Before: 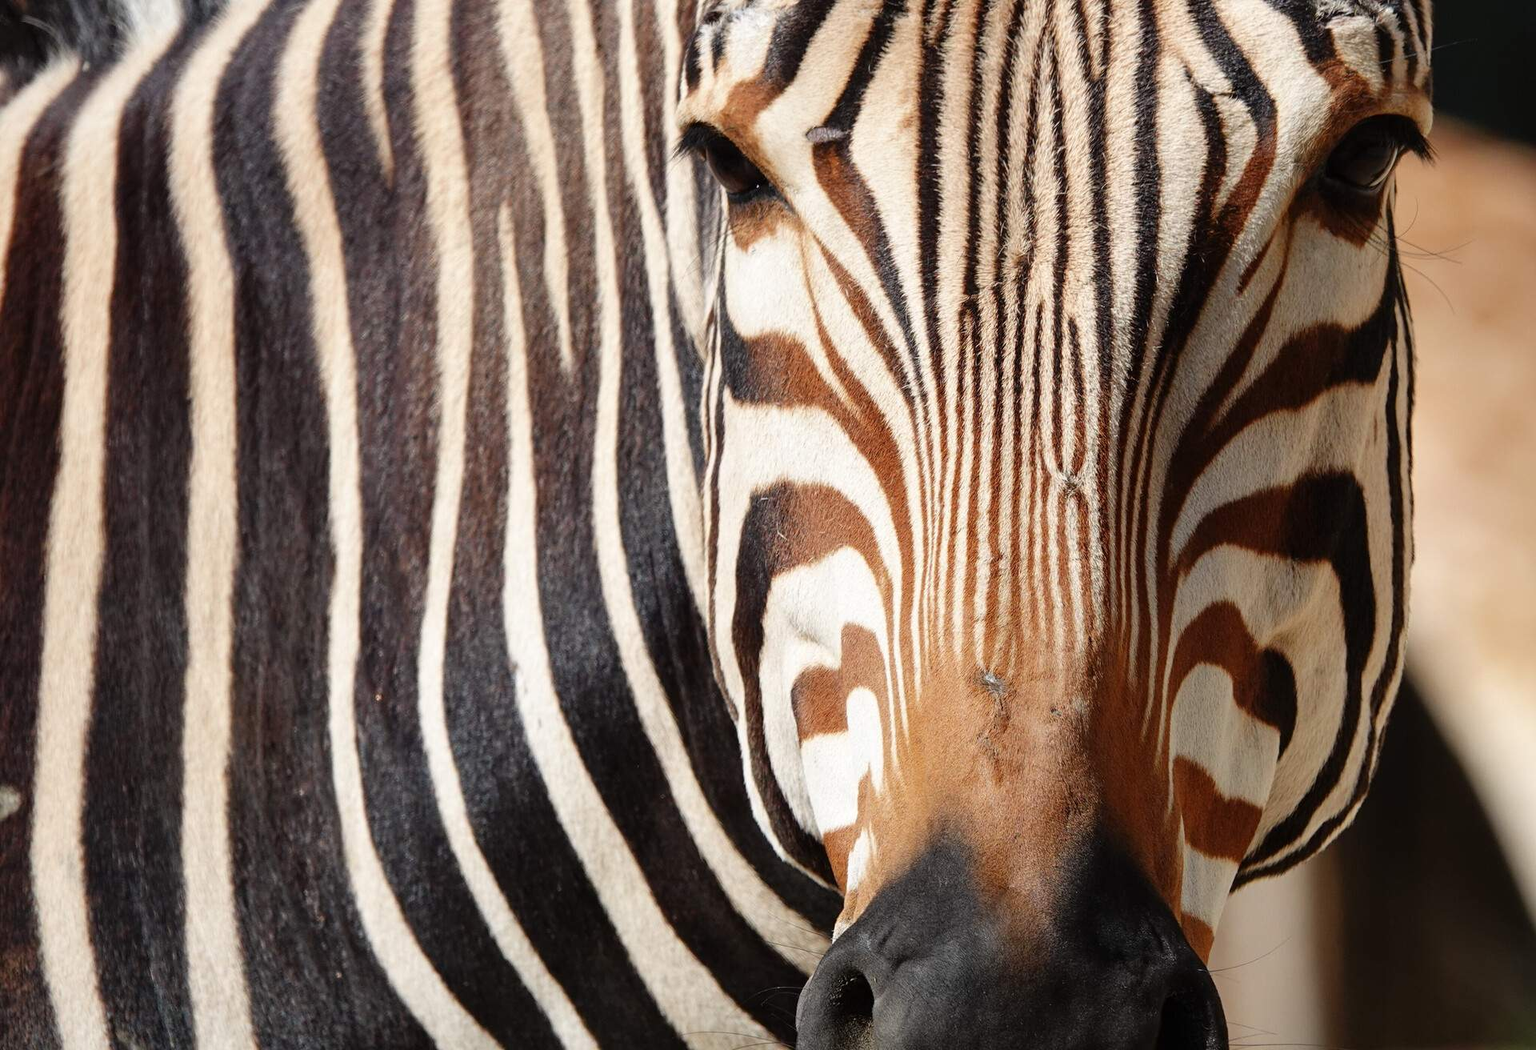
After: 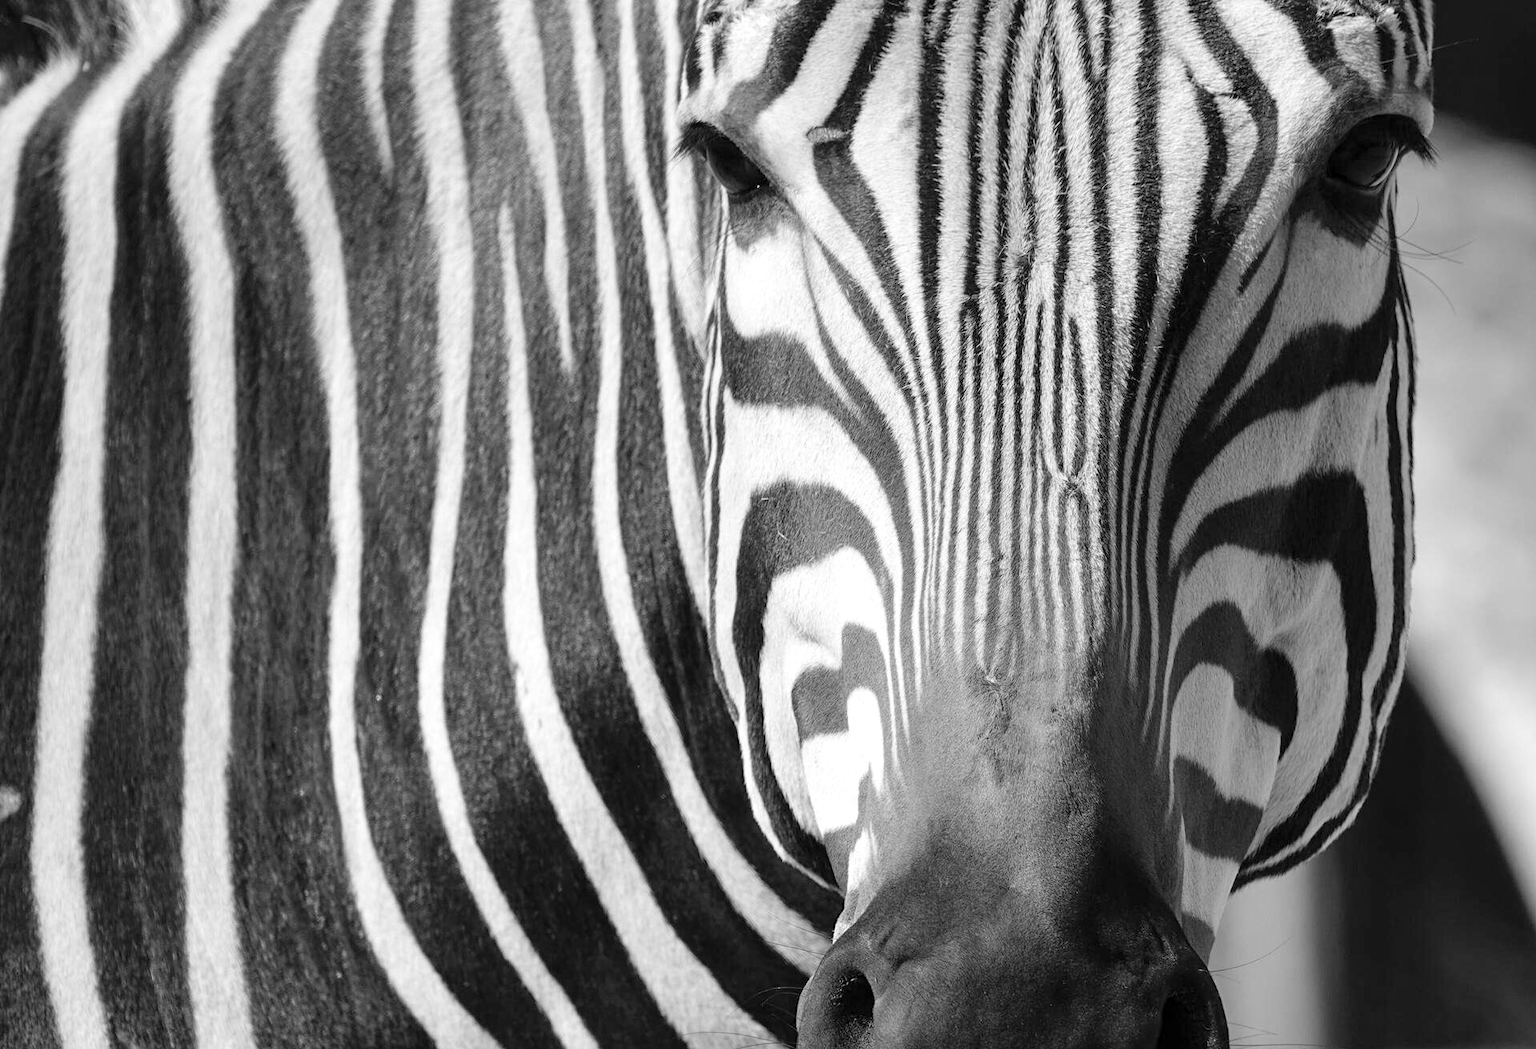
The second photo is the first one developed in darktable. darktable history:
local contrast: highlights 104%, shadows 98%, detail 119%, midtone range 0.2
contrast brightness saturation: brightness 0.091, saturation 0.193
color calibration: output gray [0.25, 0.35, 0.4, 0], illuminant custom, x 0.373, y 0.388, temperature 4263.46 K
